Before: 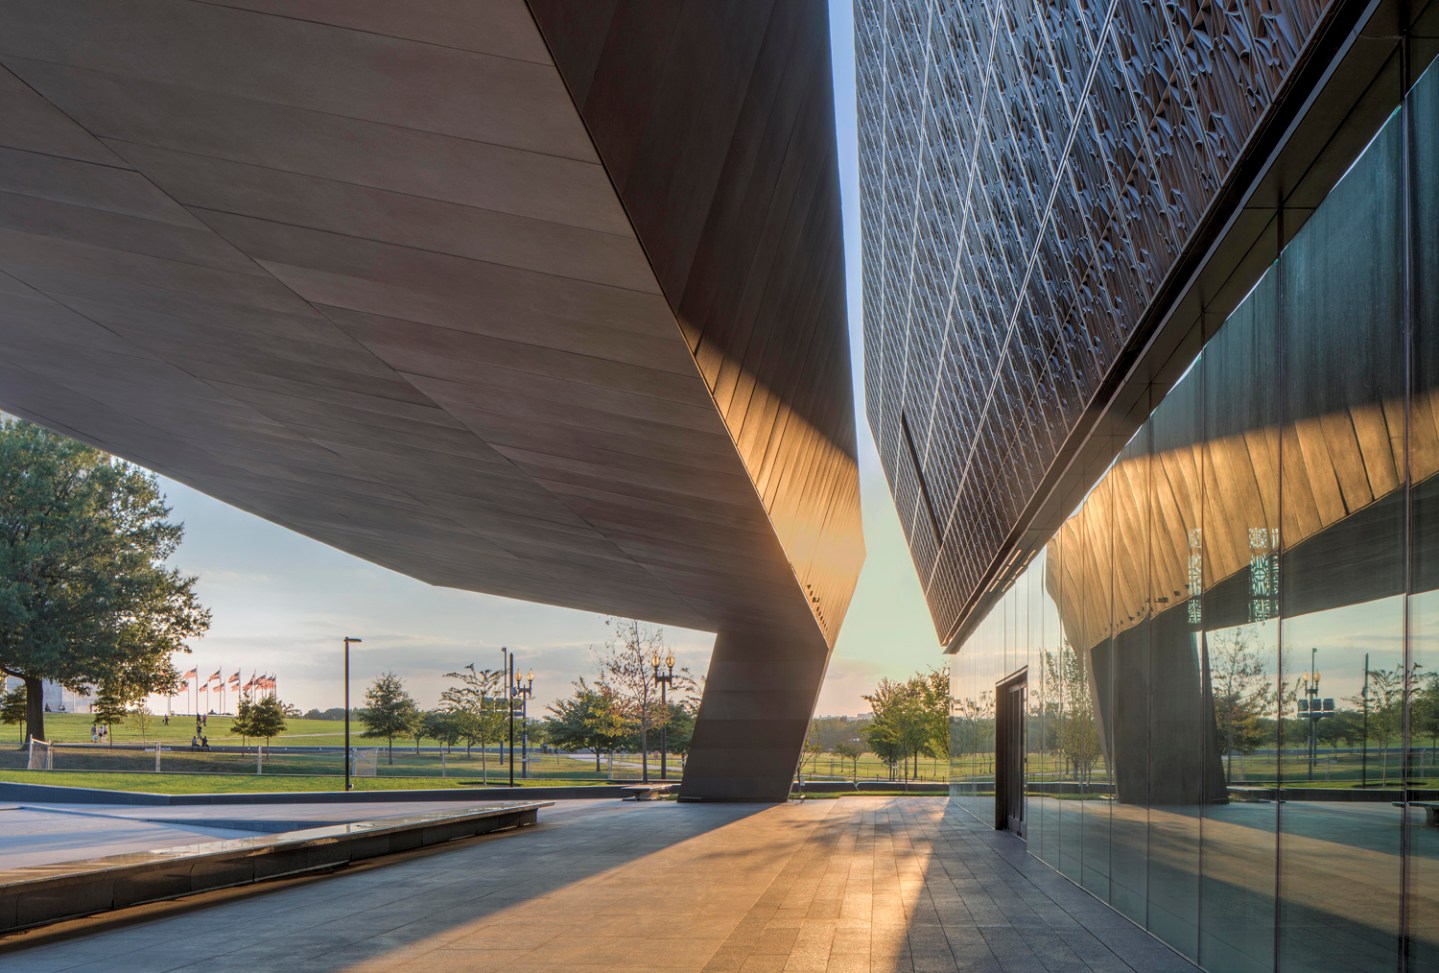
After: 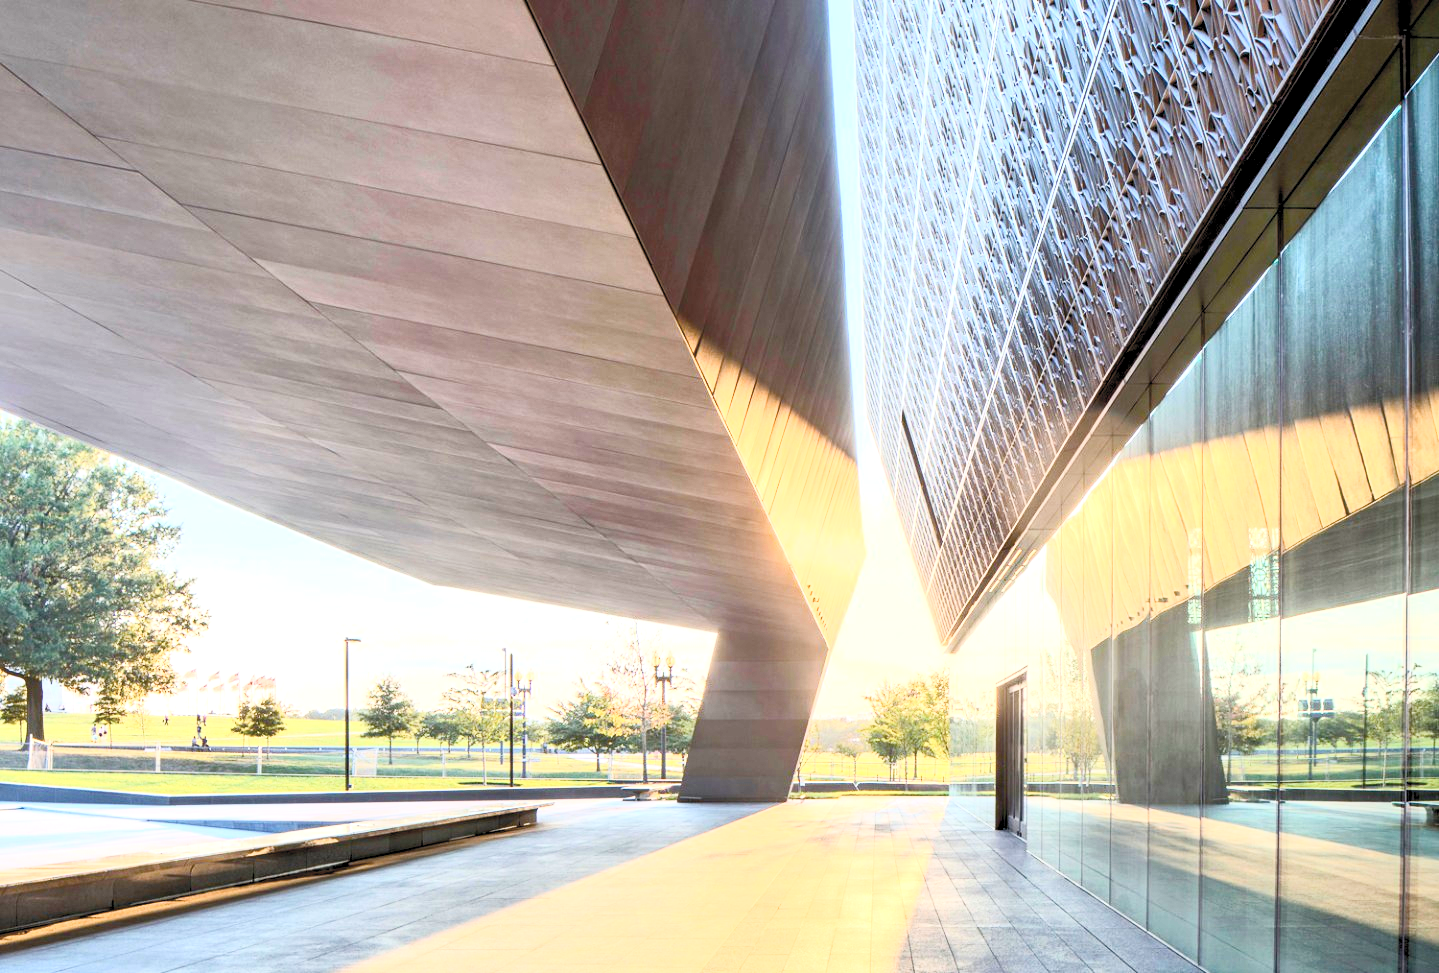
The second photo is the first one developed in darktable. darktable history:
exposure: black level correction 0.001, exposure 1.306 EV, compensate highlight preservation false
contrast brightness saturation: contrast 0.423, brightness 0.563, saturation -0.19
color balance rgb: perceptual saturation grading › global saturation 44.655%, perceptual saturation grading › highlights -50.499%, perceptual saturation grading › shadows 30.805%, global vibrance 20%
